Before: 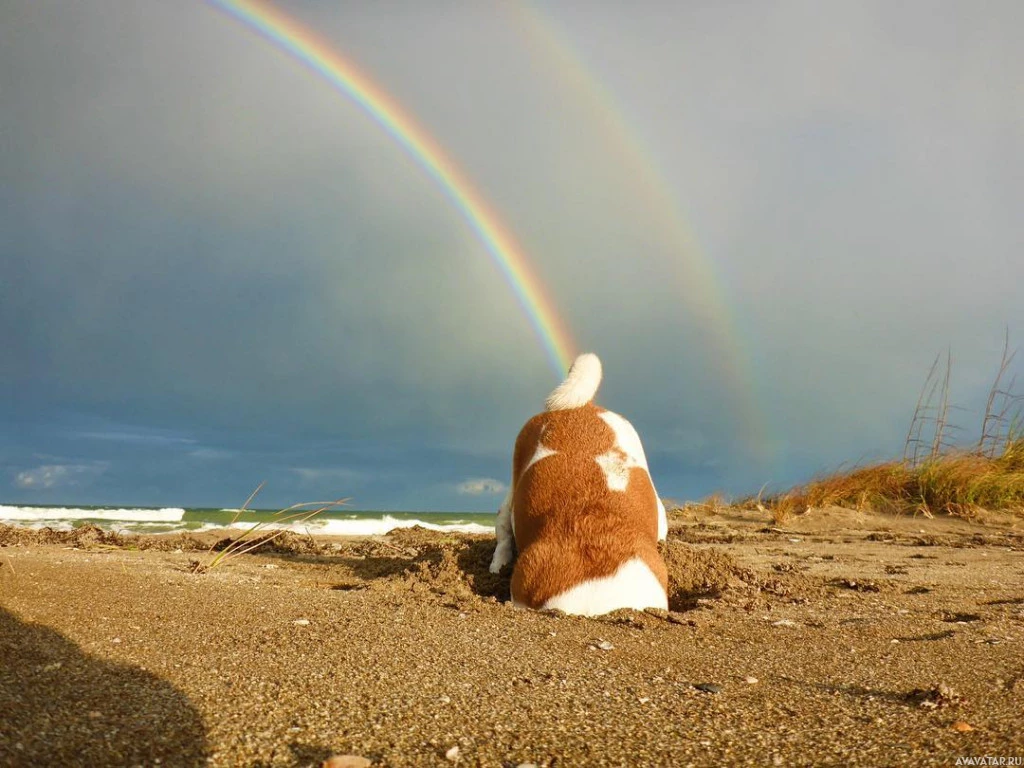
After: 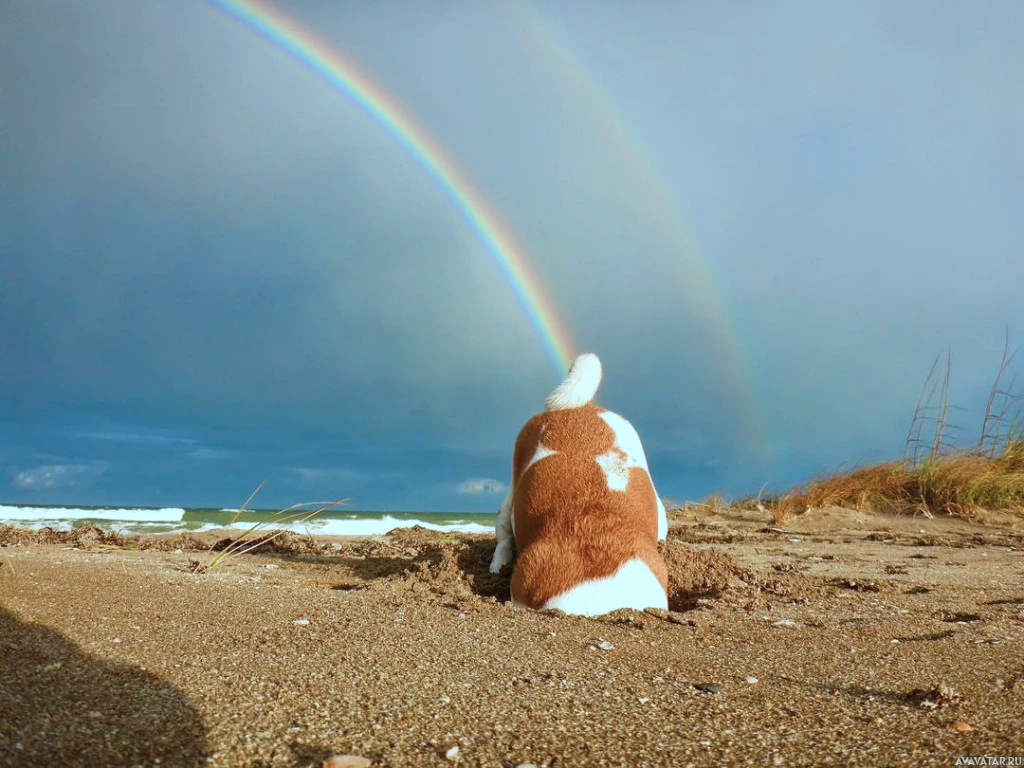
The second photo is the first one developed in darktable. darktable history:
color correction: highlights a* -9.73, highlights b* -21.16
exposure: compensate exposure bias true, compensate highlight preservation false
